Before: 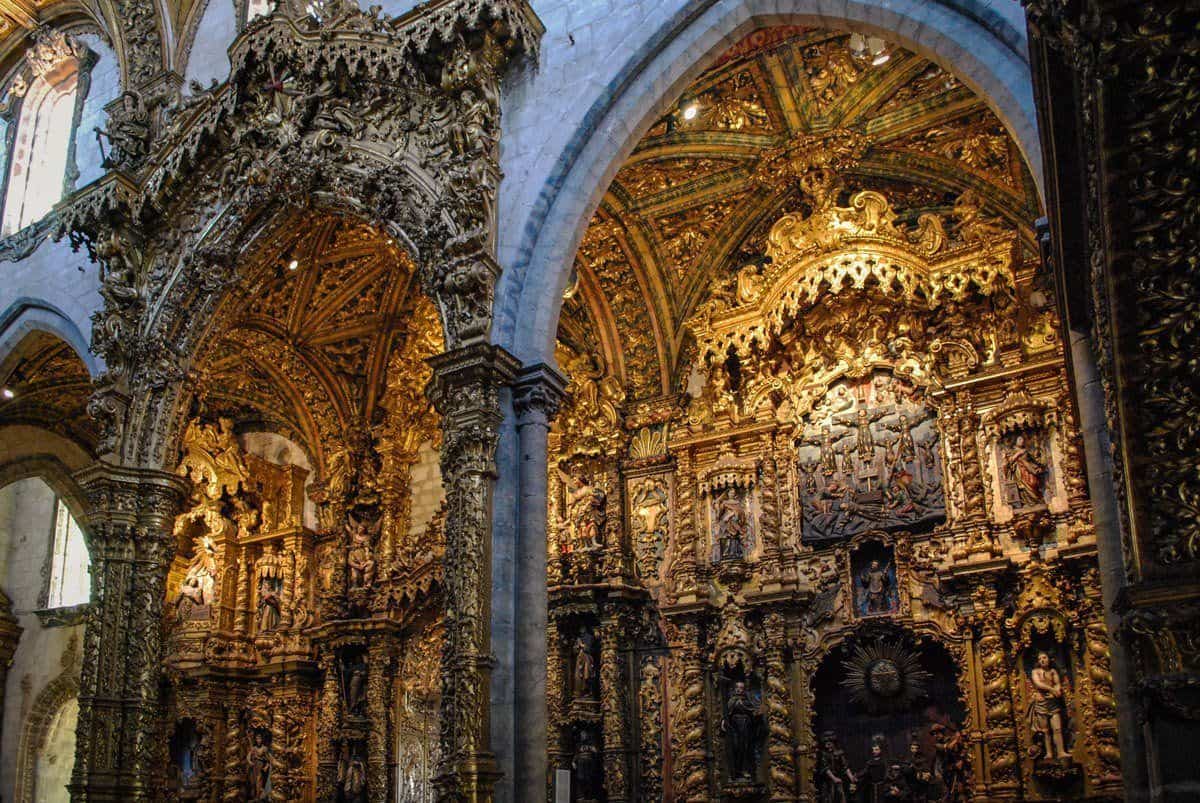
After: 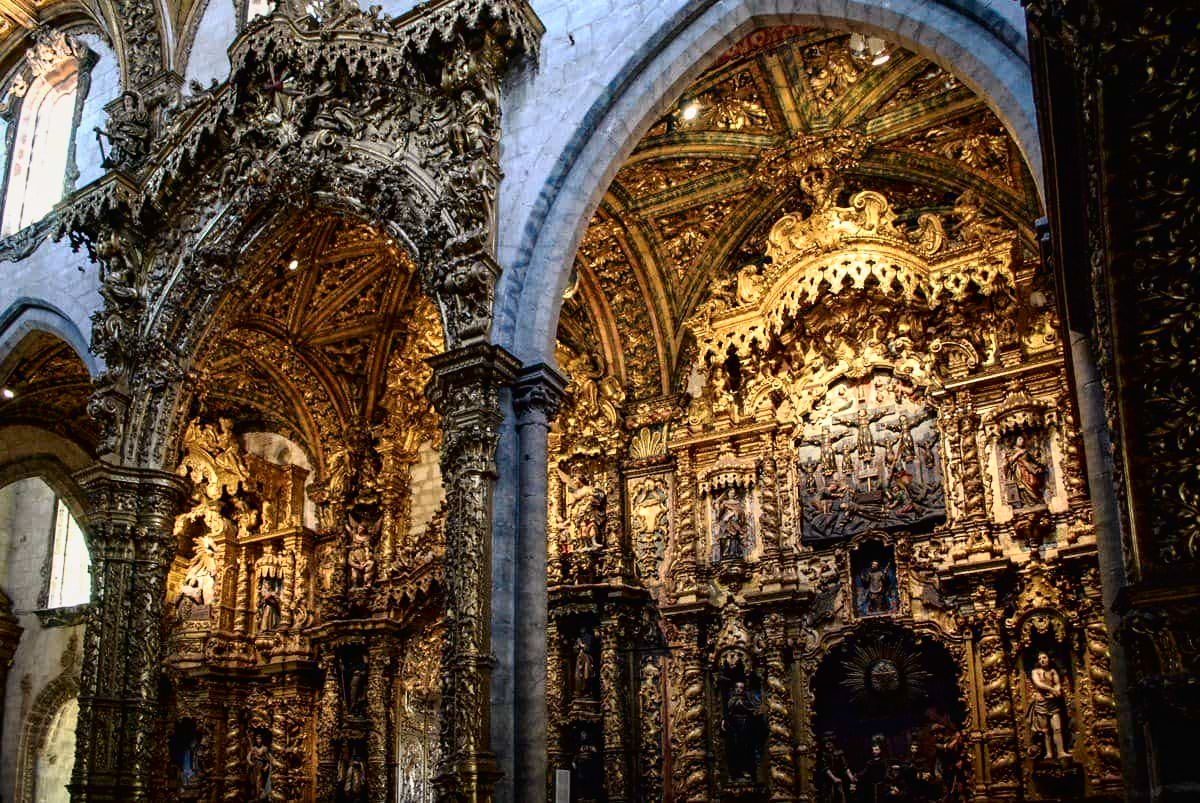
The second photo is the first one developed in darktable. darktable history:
tone curve: curves: ch0 [(0.016, 0.011) (0.084, 0.026) (0.469, 0.508) (0.721, 0.862) (1, 1)], color space Lab, independent channels, preserve colors none
